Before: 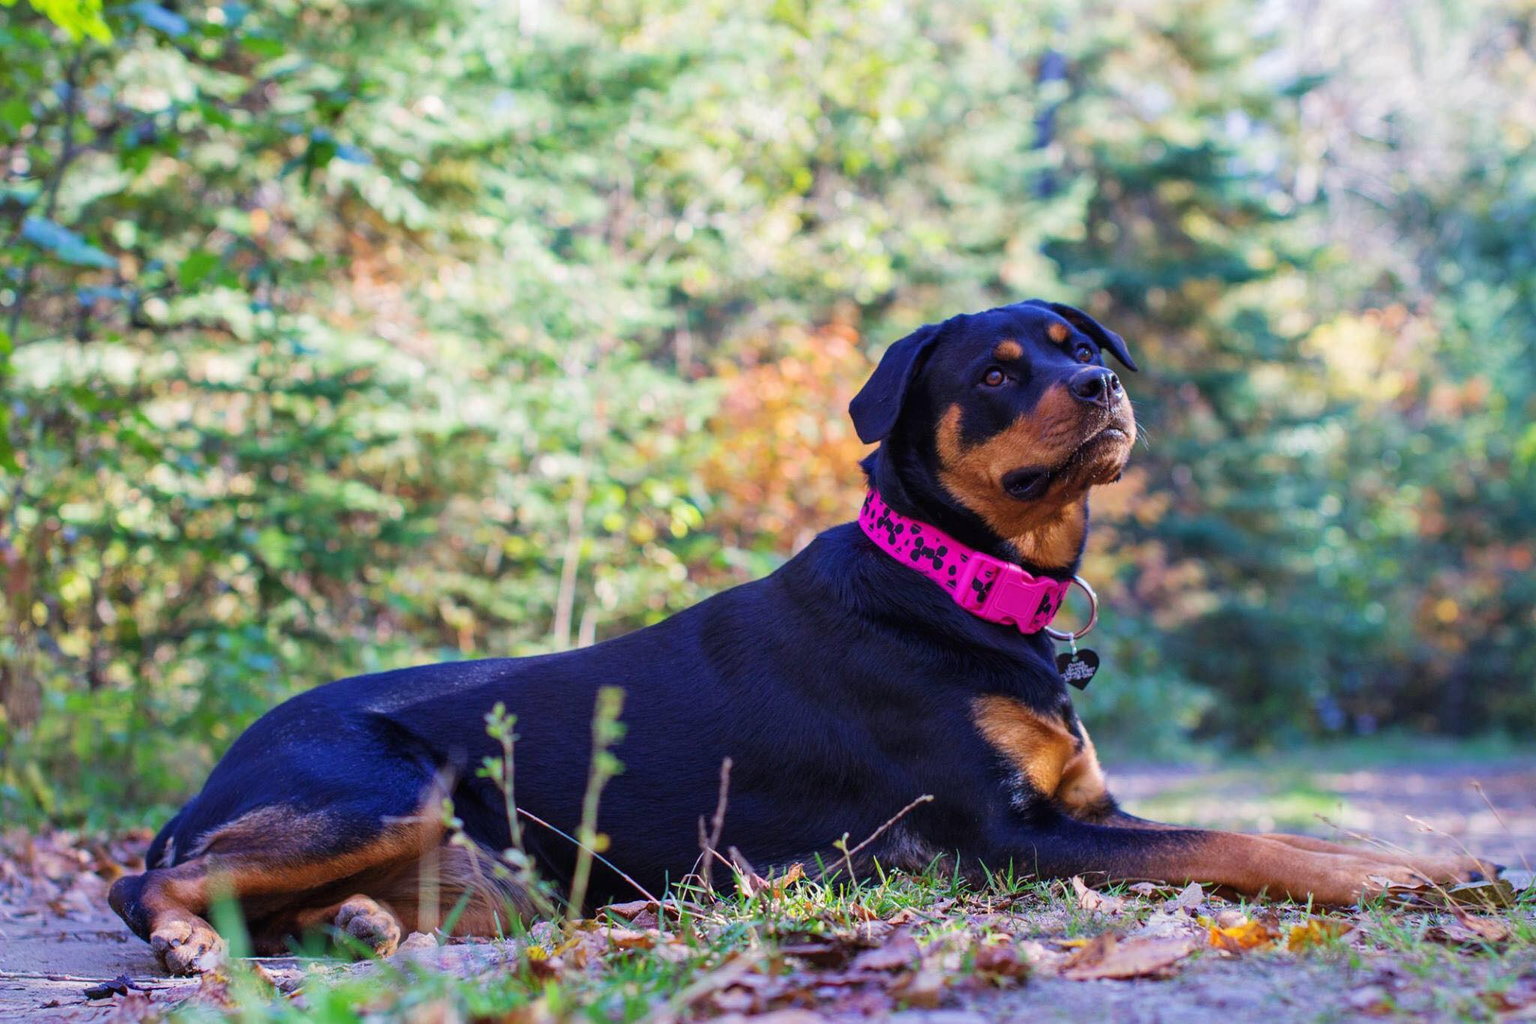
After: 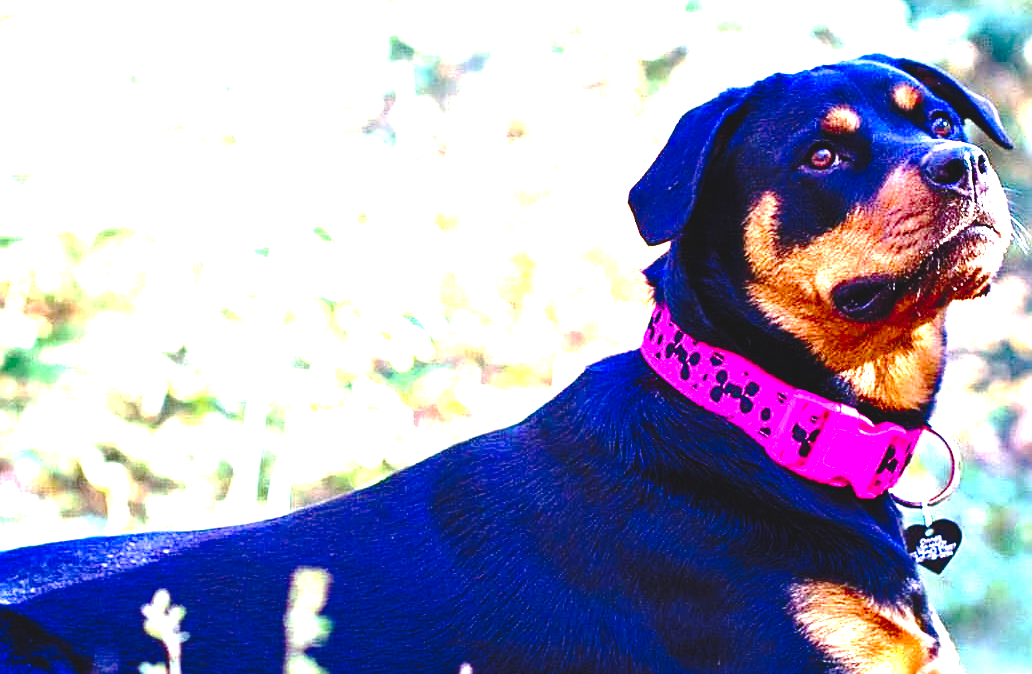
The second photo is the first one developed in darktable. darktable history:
base curve: curves: ch0 [(0, 0.024) (0.055, 0.065) (0.121, 0.166) (0.236, 0.319) (0.693, 0.726) (1, 1)], preserve colors none
sharpen: amount 0.598
exposure: black level correction 0.001, exposure 1.994 EV, compensate exposure bias true, compensate highlight preservation false
crop: left 24.651%, top 25.409%, right 24.921%, bottom 25.142%
contrast brightness saturation: brightness -0.196, saturation 0.084
color balance rgb: perceptual saturation grading › global saturation 23.865%, perceptual saturation grading › highlights -23.468%, perceptual saturation grading › mid-tones 24.691%, perceptual saturation grading › shadows 39.944%, perceptual brilliance grading › highlights 15.828%, perceptual brilliance grading › shadows -14.613%
